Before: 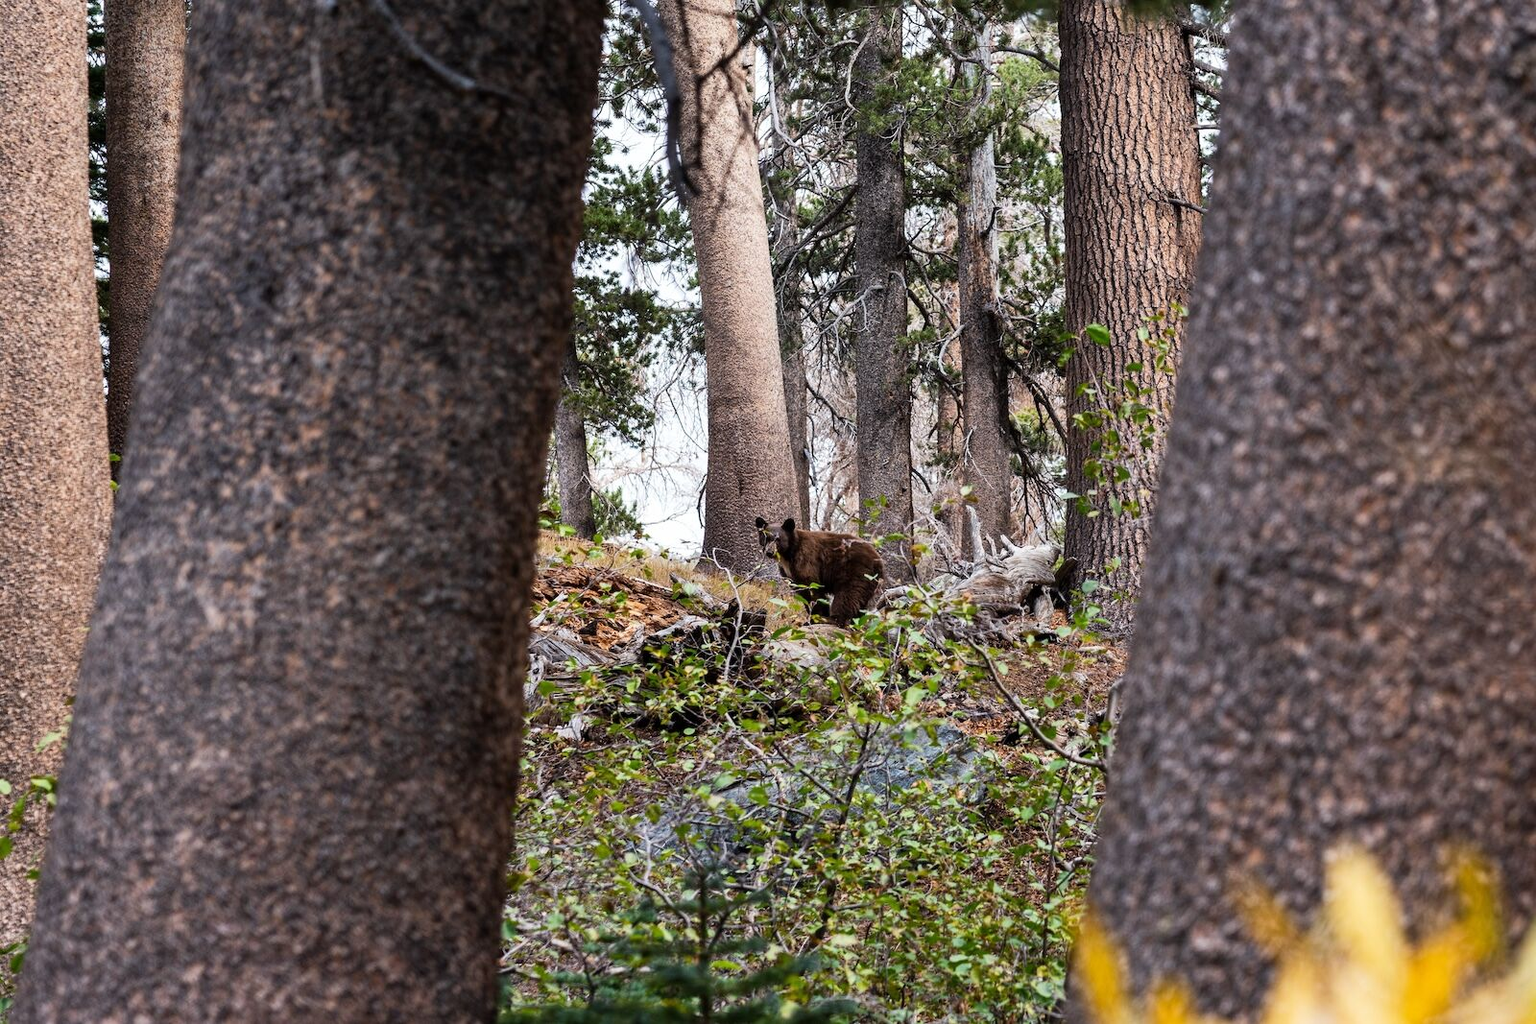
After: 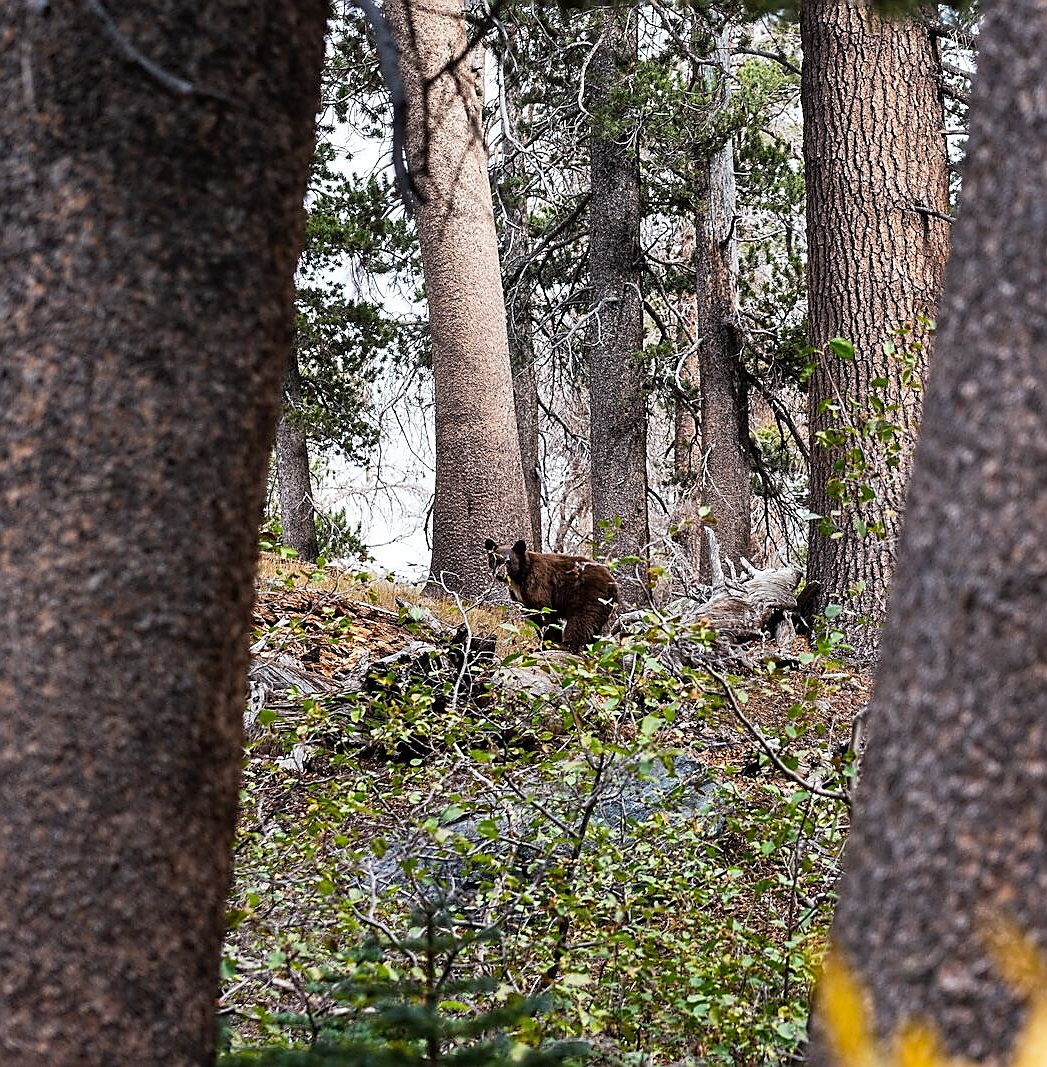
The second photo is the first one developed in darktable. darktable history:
crop and rotate: left 18.921%, right 15.603%
sharpen: radius 1.404, amount 1.256, threshold 0.753
